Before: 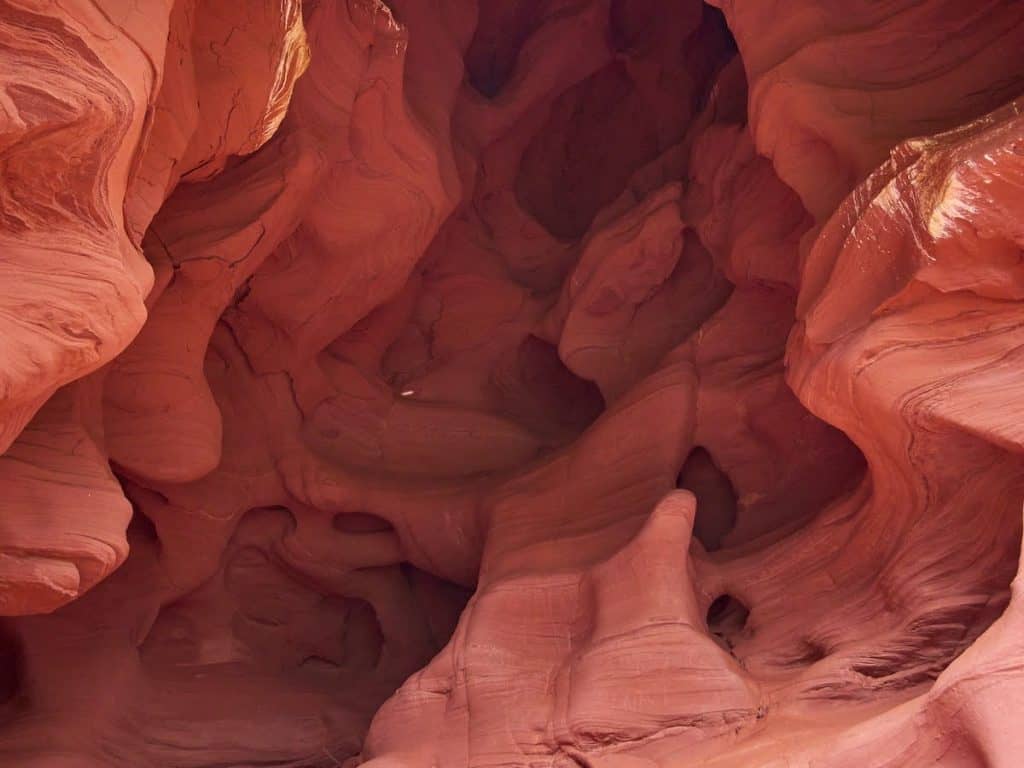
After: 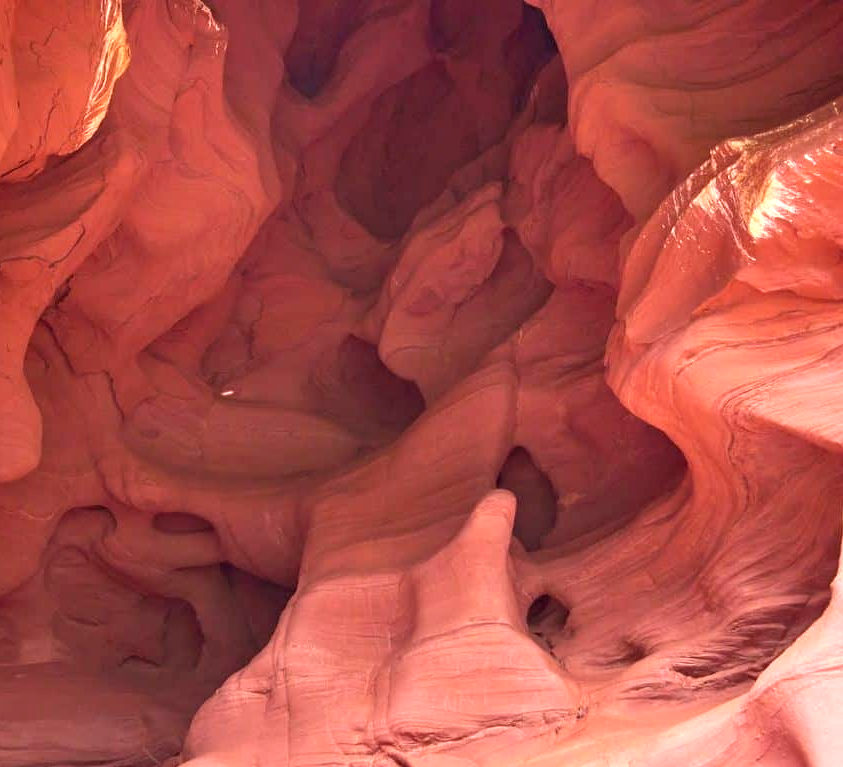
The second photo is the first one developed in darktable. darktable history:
exposure: exposure 0.935 EV, compensate highlight preservation false
crop: left 17.582%, bottom 0.031%
